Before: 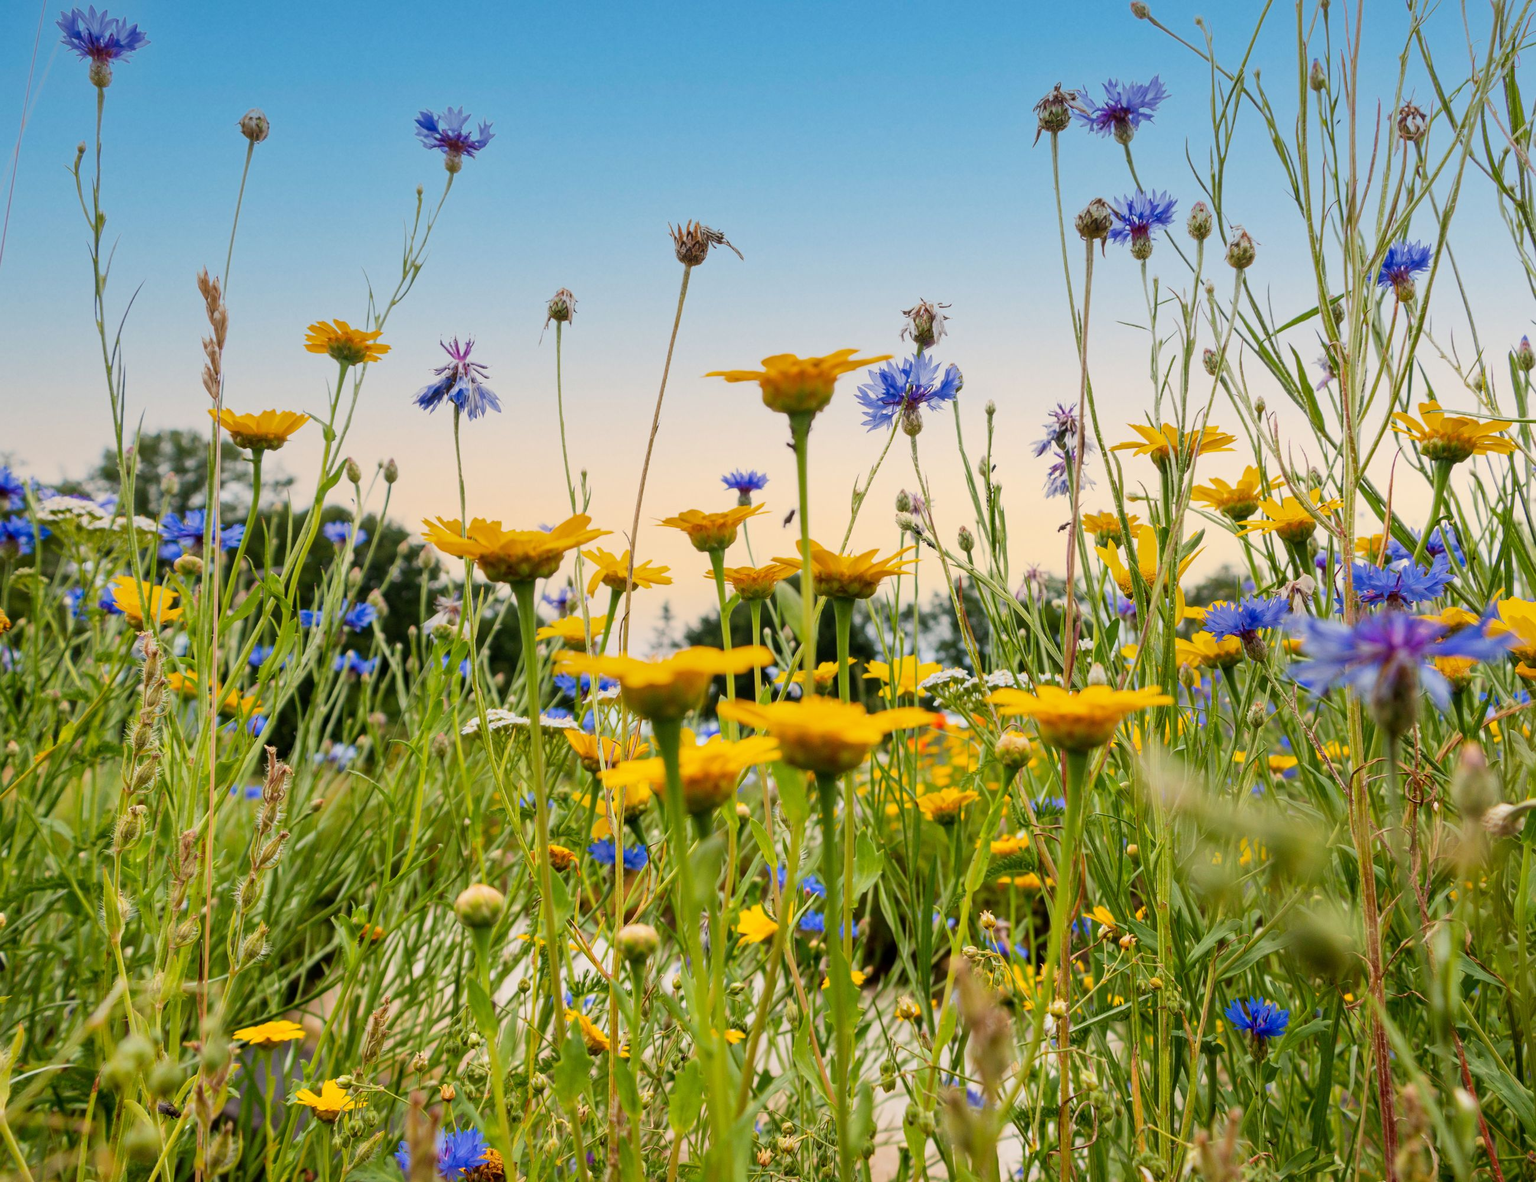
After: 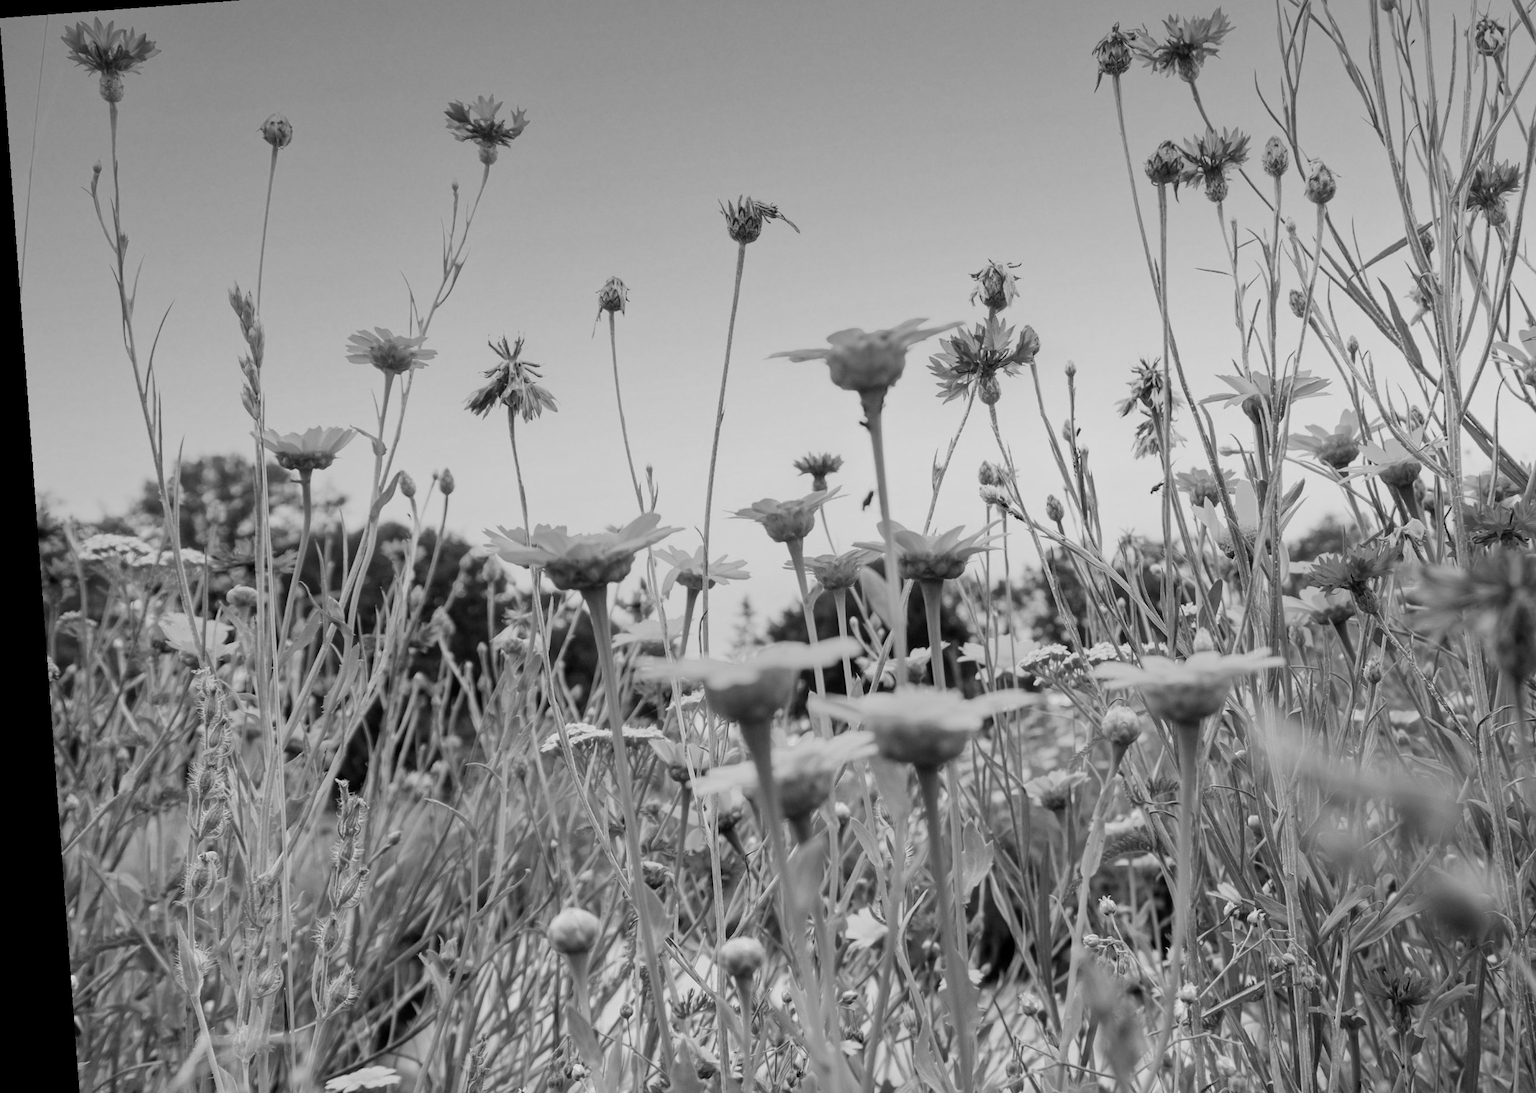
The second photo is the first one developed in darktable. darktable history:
monochrome: a -92.57, b 58.91
rotate and perspective: rotation -4.25°, automatic cropping off
crop: top 7.49%, right 9.717%, bottom 11.943%
